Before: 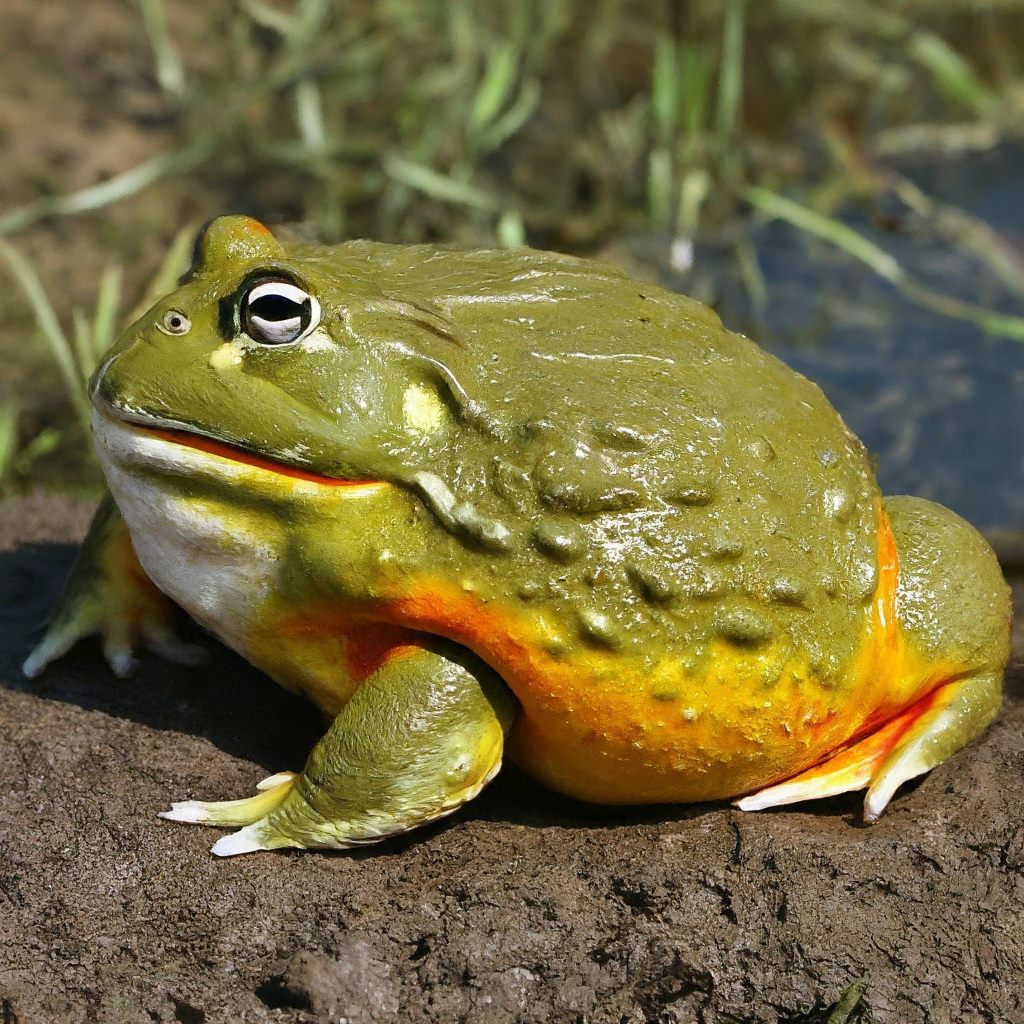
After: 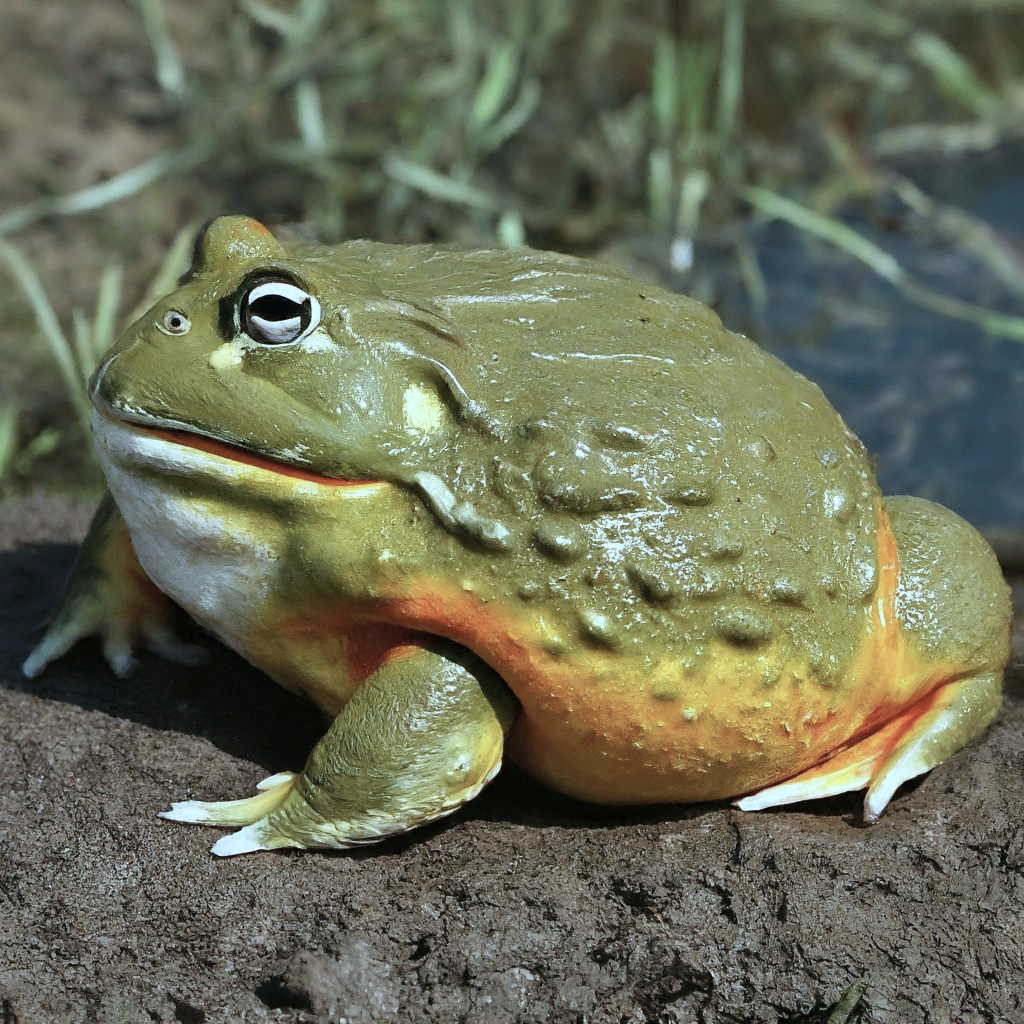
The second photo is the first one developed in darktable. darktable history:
color correction: highlights a* -12.35, highlights b* -17.75, saturation 0.71
